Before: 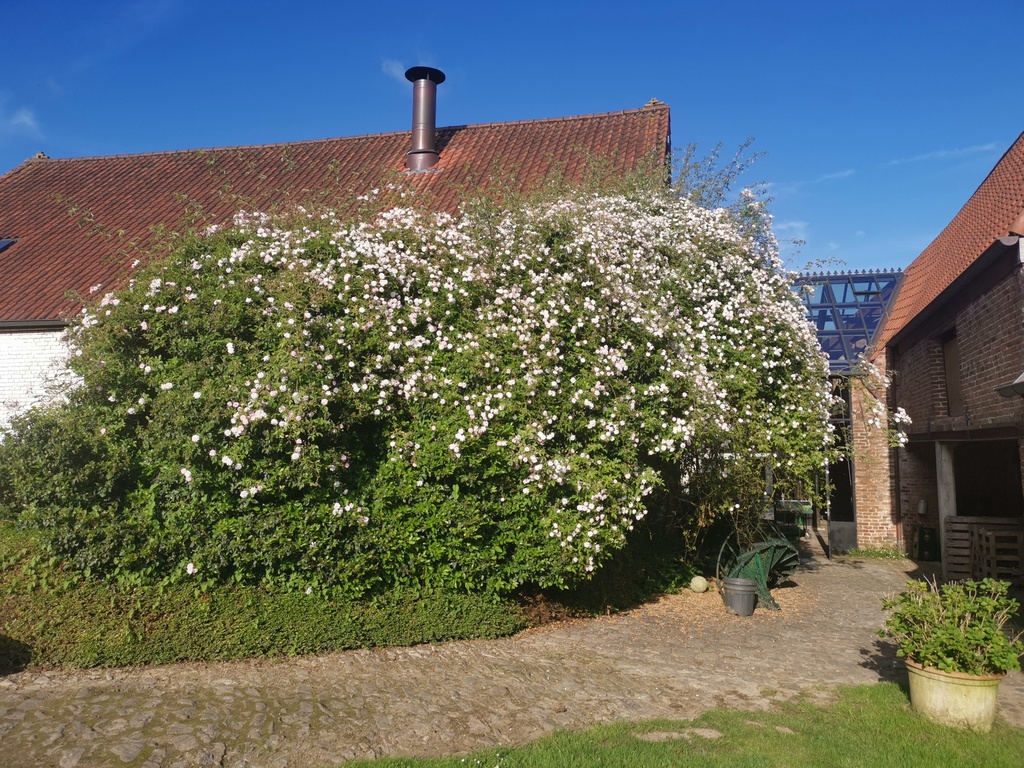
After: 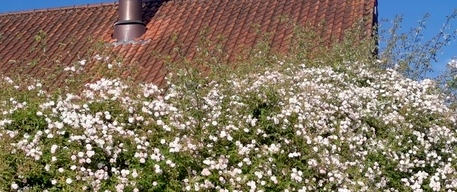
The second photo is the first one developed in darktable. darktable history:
exposure: black level correction 0.012, compensate highlight preservation false
crop: left 28.64%, top 16.832%, right 26.637%, bottom 58.055%
